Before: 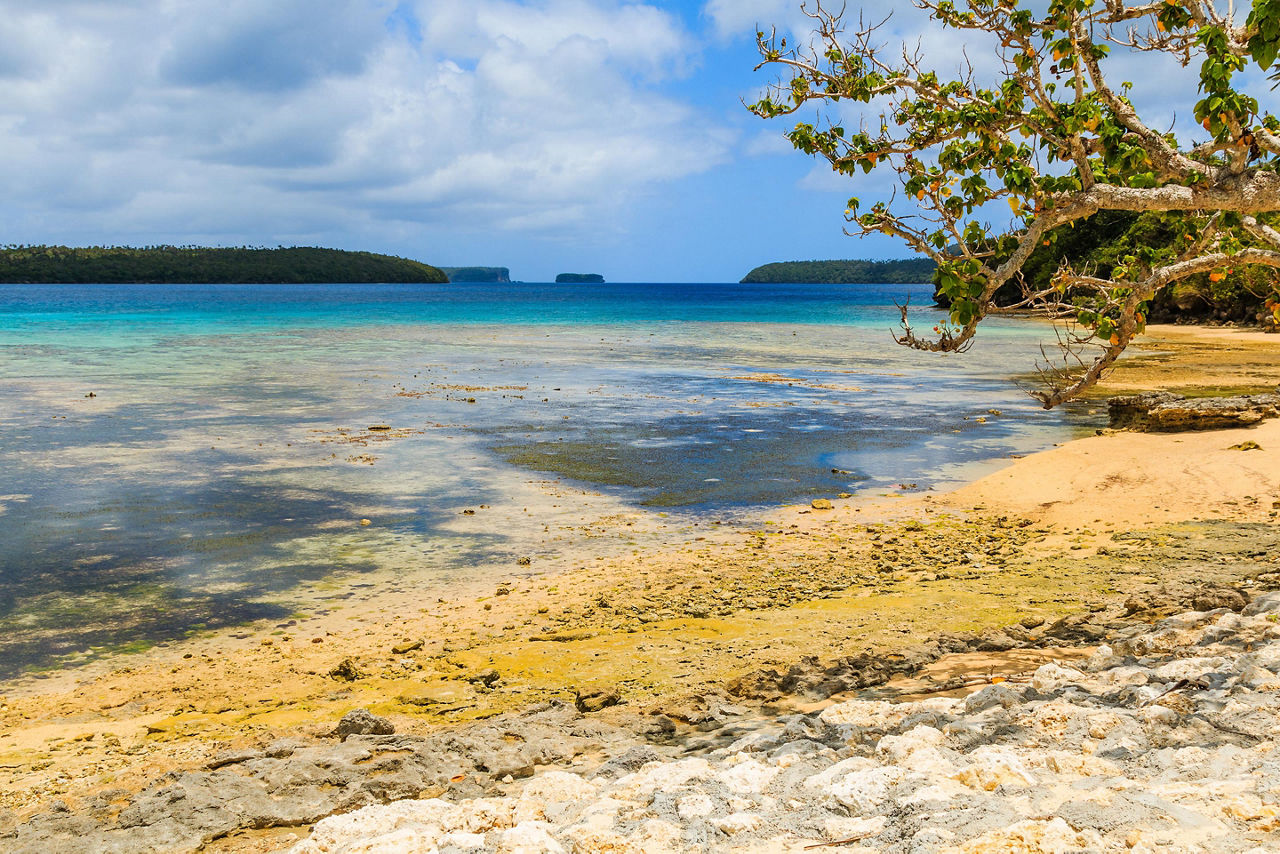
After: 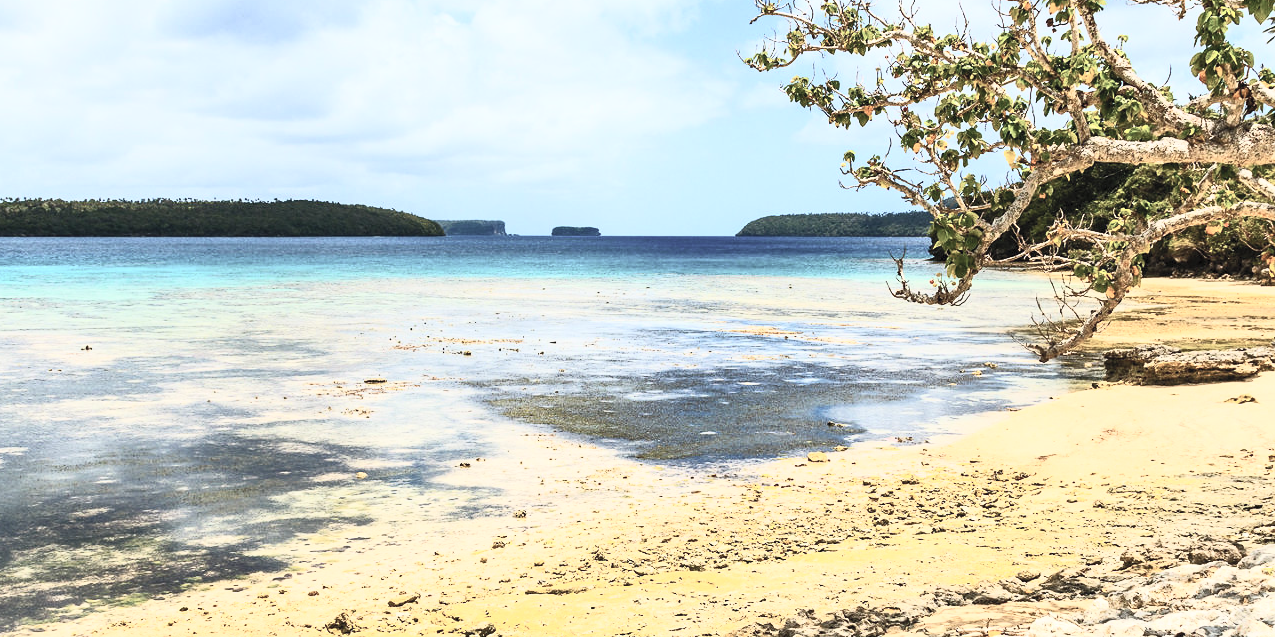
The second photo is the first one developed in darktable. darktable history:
crop: left 0.376%, top 5.52%, bottom 19.879%
contrast brightness saturation: contrast 0.56, brightness 0.569, saturation -0.335
tone equalizer: smoothing diameter 2.01%, edges refinement/feathering 22.31, mask exposure compensation -1.57 EV, filter diffusion 5
